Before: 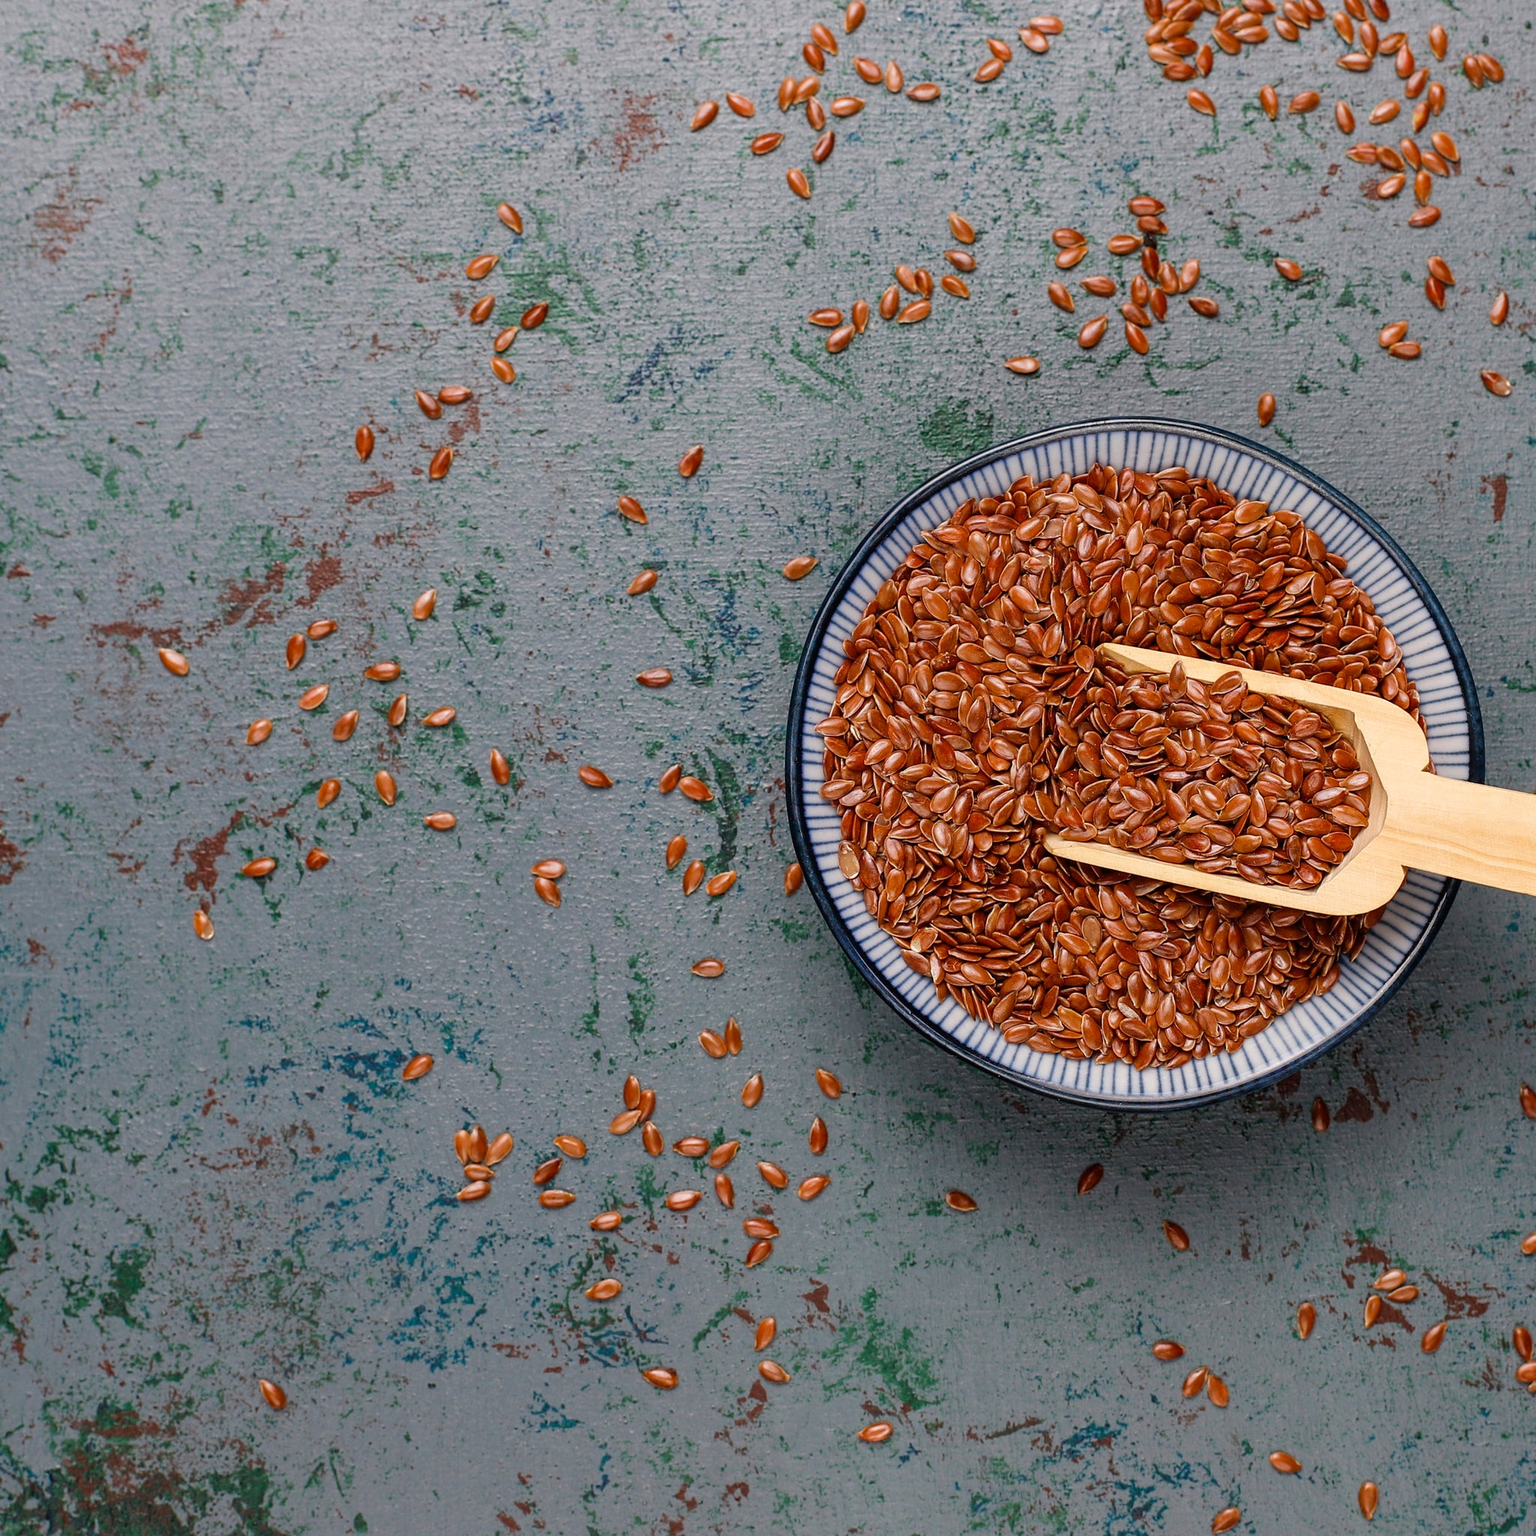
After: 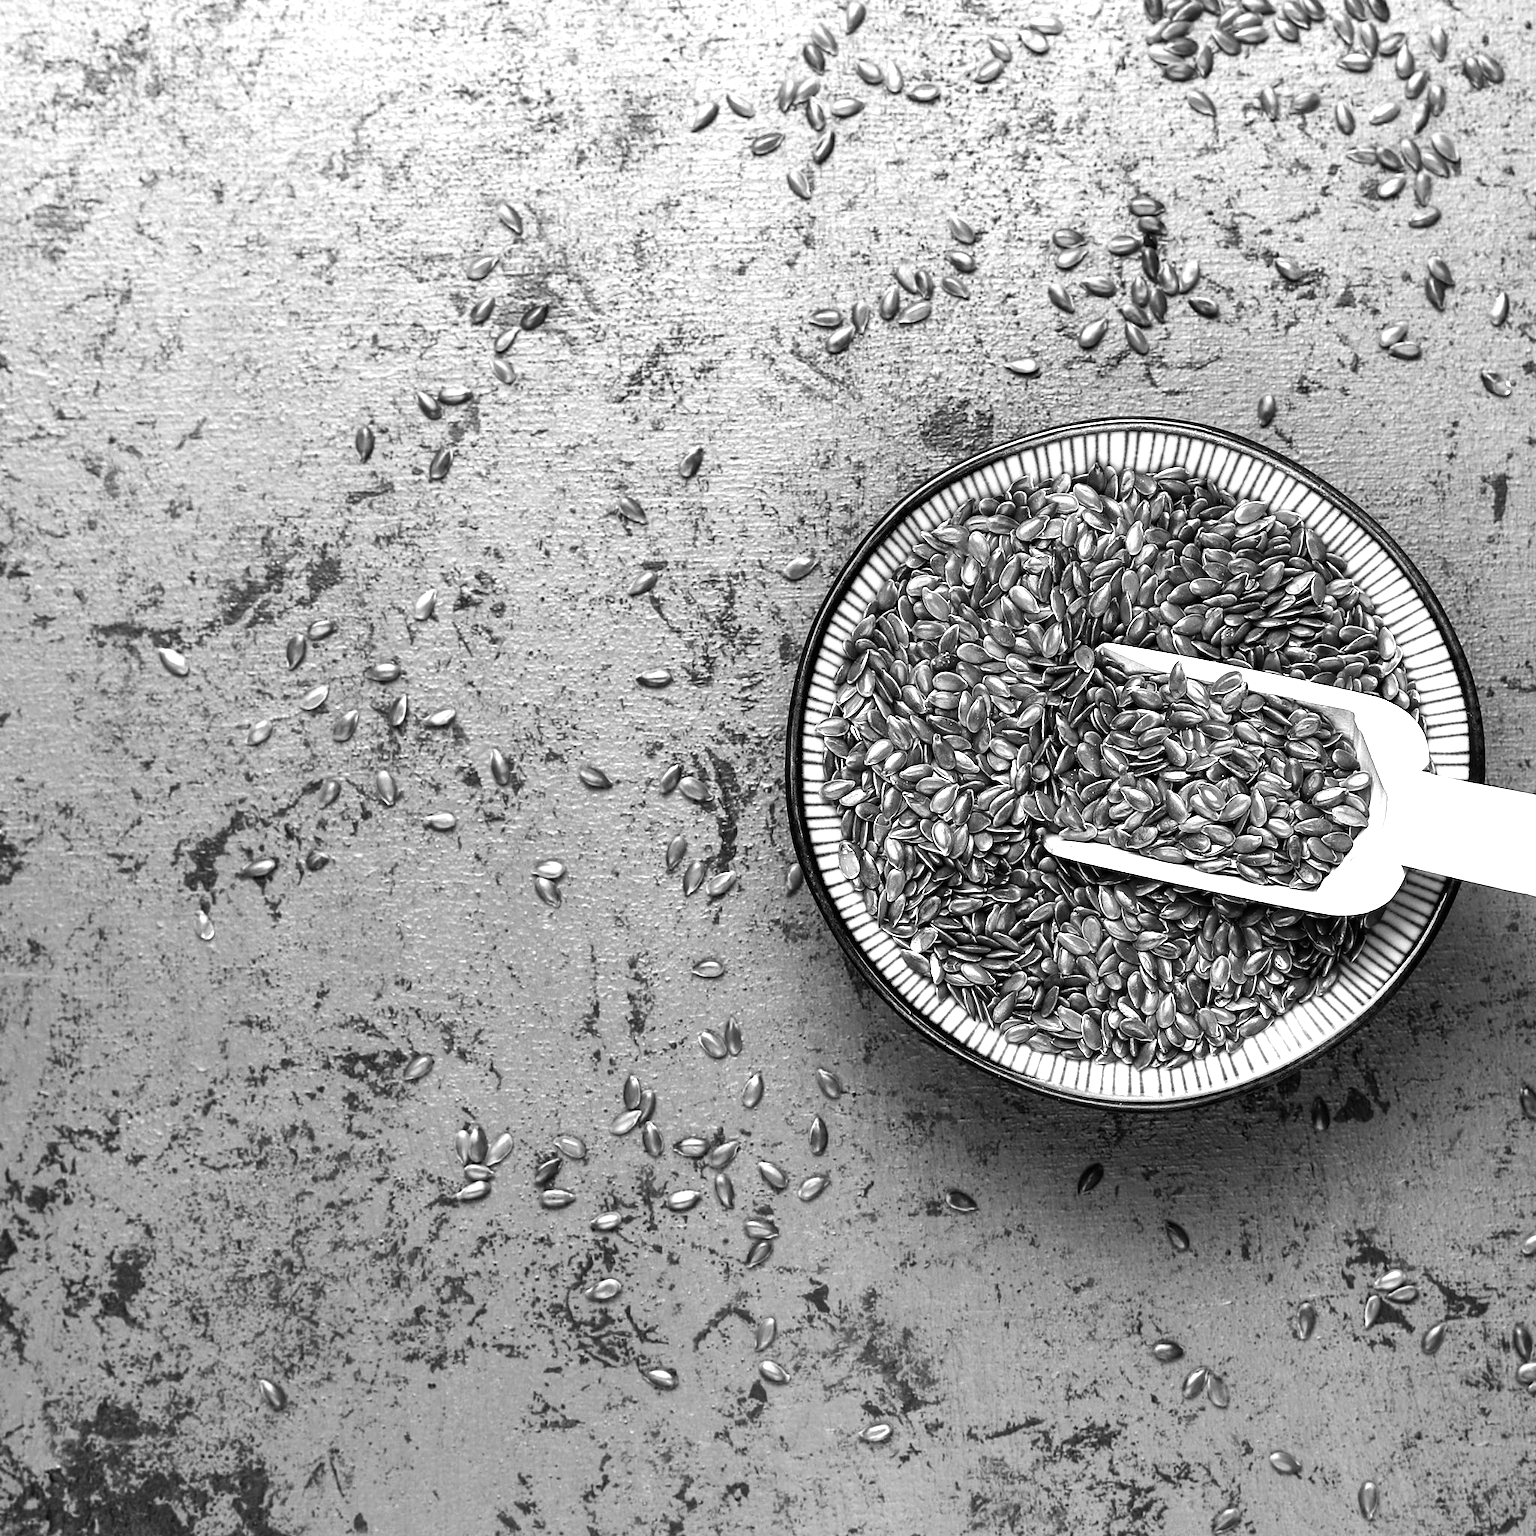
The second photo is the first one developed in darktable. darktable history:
color balance rgb: linear chroma grading › global chroma 25%, perceptual saturation grading › global saturation 40%, perceptual saturation grading › highlights -50%, perceptual saturation grading › shadows 30%, perceptual brilliance grading › global brilliance 25%, global vibrance 60%
tone equalizer: -8 EV -0.75 EV, -7 EV -0.7 EV, -6 EV -0.6 EV, -5 EV -0.4 EV, -3 EV 0.4 EV, -2 EV 0.6 EV, -1 EV 0.7 EV, +0 EV 0.75 EV, edges refinement/feathering 500, mask exposure compensation -1.57 EV, preserve details no
monochrome: a -6.99, b 35.61, size 1.4
